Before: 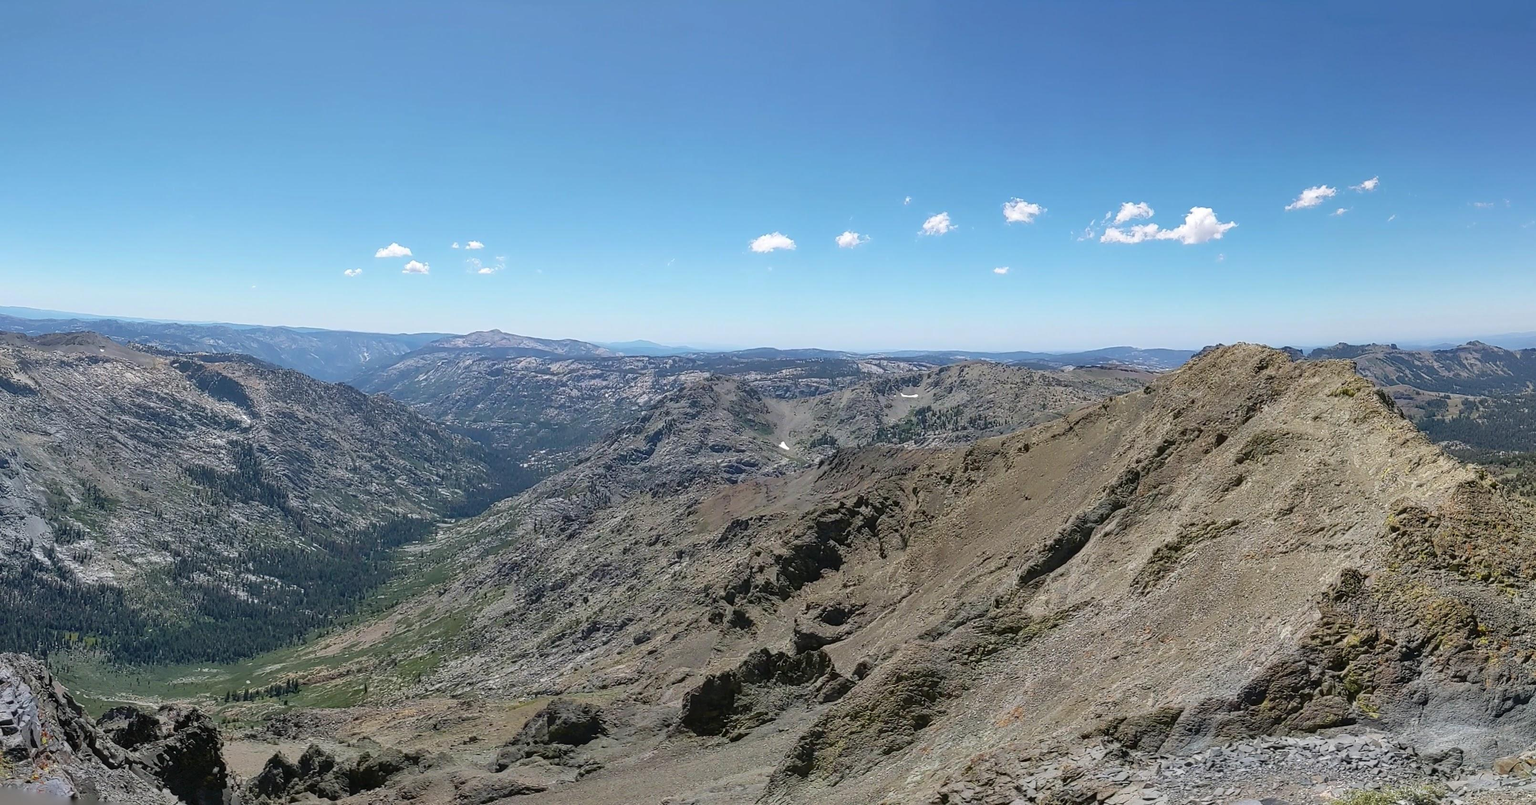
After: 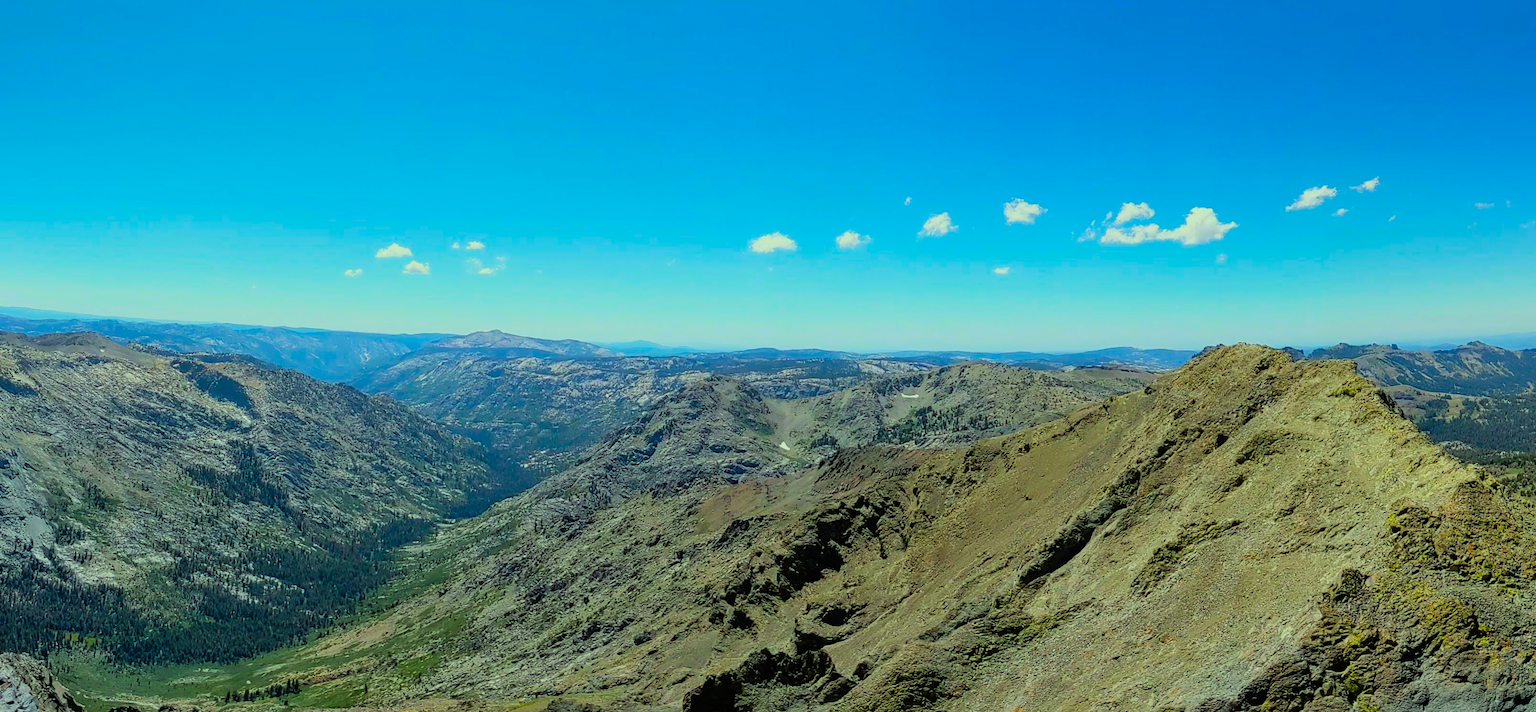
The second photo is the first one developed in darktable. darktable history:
color correction: highlights a* -10.77, highlights b* 9.8, saturation 1.72
filmic rgb: black relative exposure -7.75 EV, white relative exposure 4.4 EV, threshold 3 EV, hardness 3.76, latitude 50%, contrast 1.1, color science v5 (2021), contrast in shadows safe, contrast in highlights safe, enable highlight reconstruction true
crop and rotate: top 0%, bottom 11.49%
